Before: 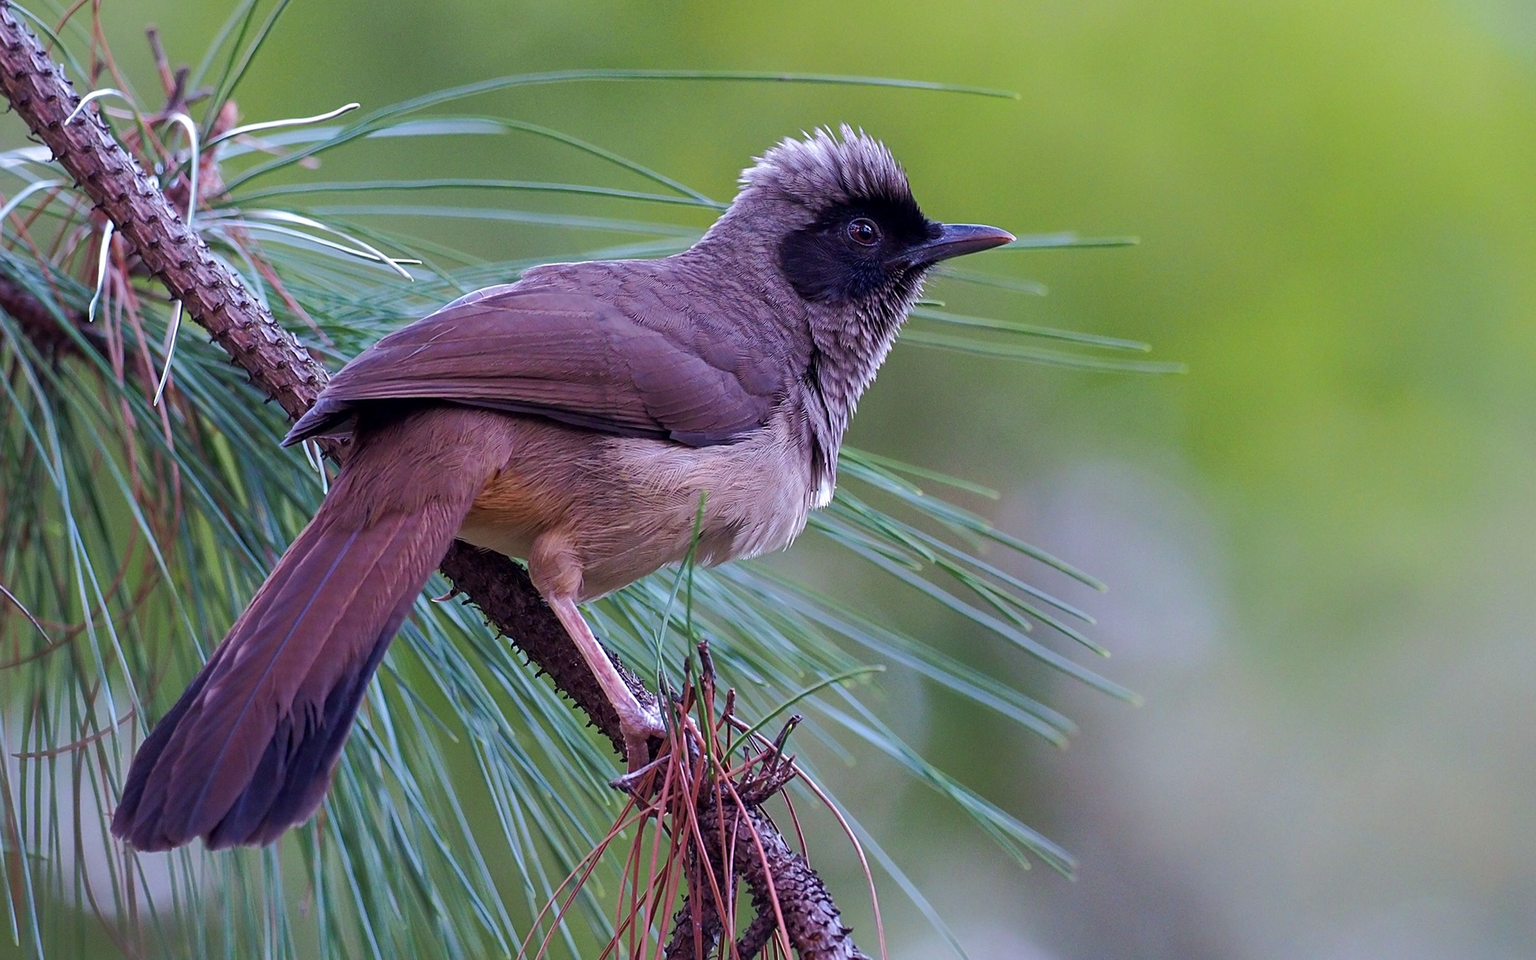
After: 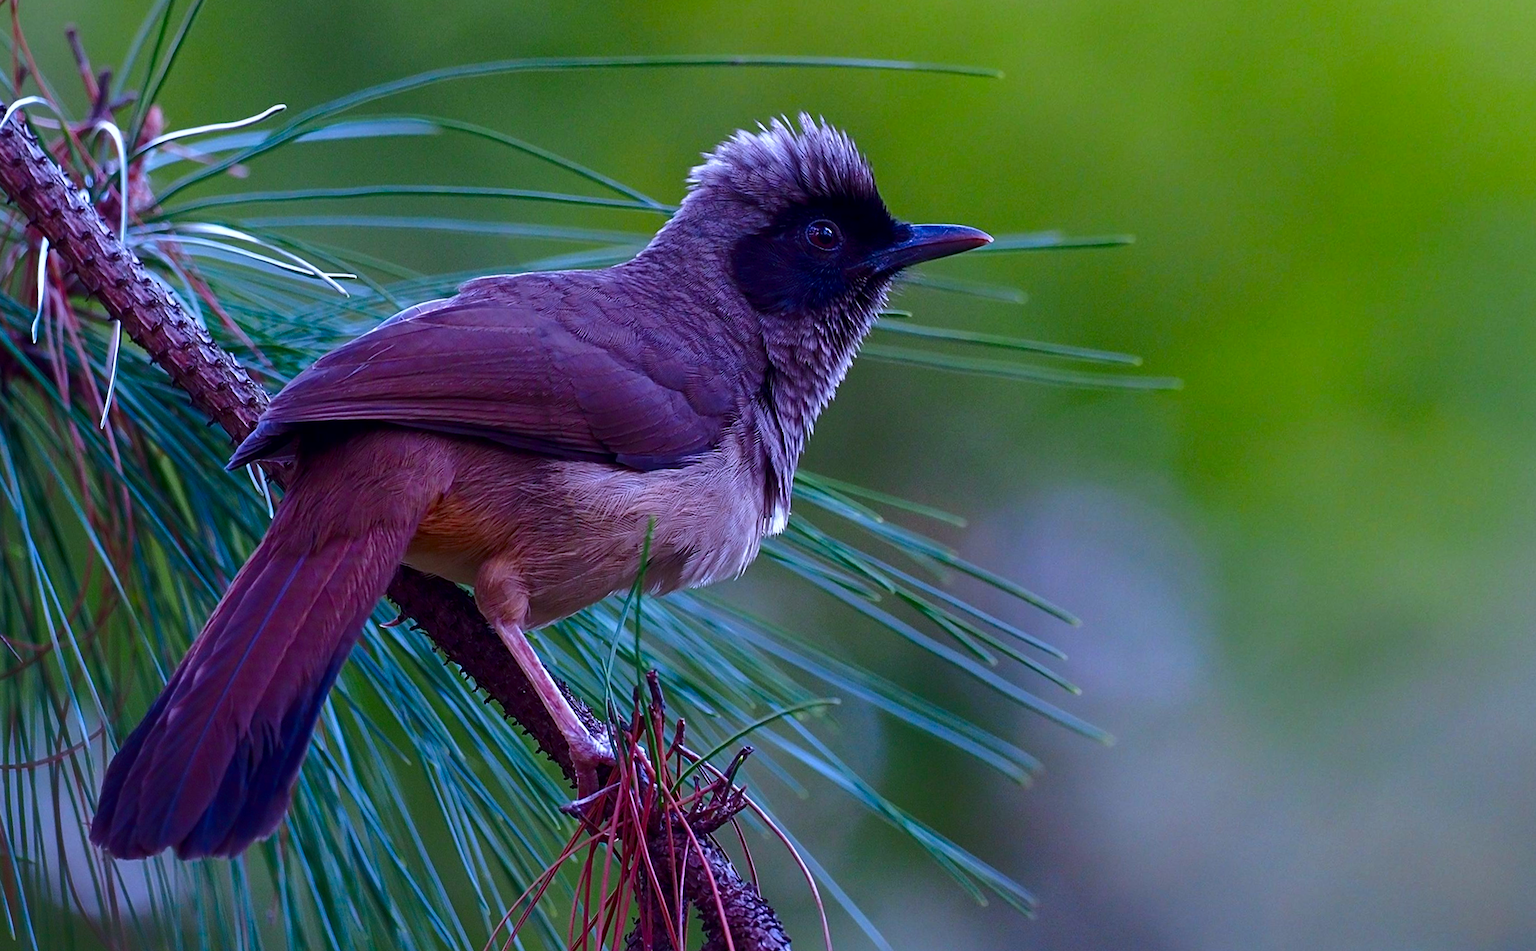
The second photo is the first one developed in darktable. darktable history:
tone equalizer: on, module defaults
color calibration: illuminant as shot in camera, x 0.366, y 0.378, temperature 4425.7 K, saturation algorithm version 1 (2020)
contrast brightness saturation: brightness -0.25, saturation 0.2
color balance: output saturation 110%
rotate and perspective: rotation 0.062°, lens shift (vertical) 0.115, lens shift (horizontal) -0.133, crop left 0.047, crop right 0.94, crop top 0.061, crop bottom 0.94
